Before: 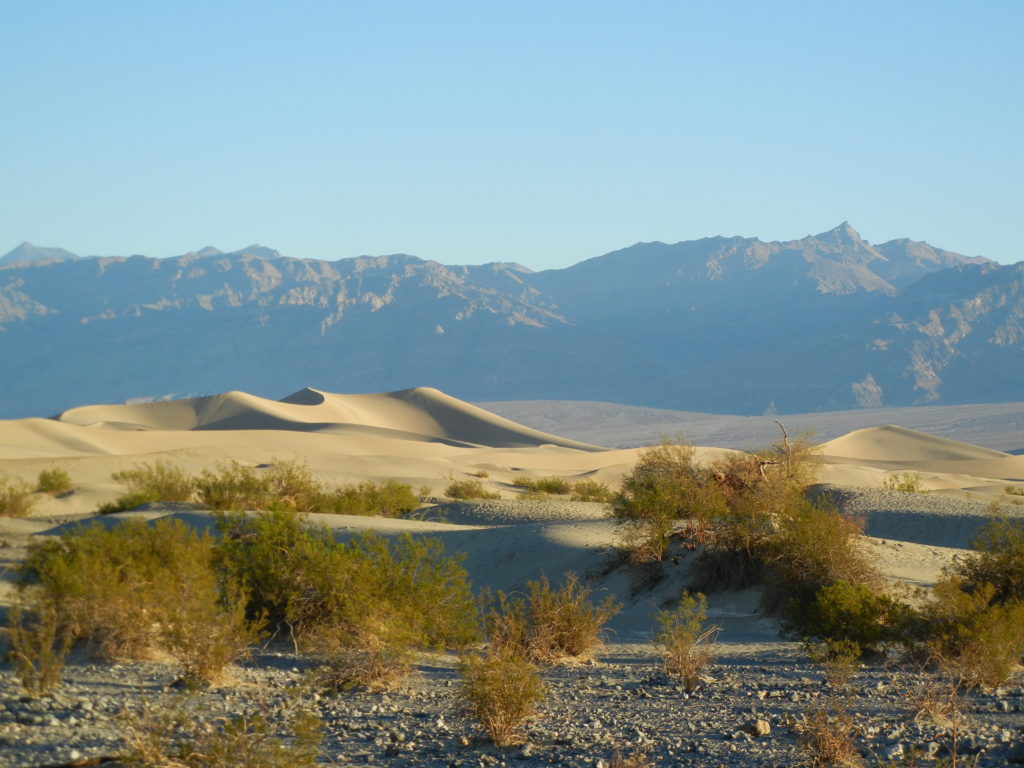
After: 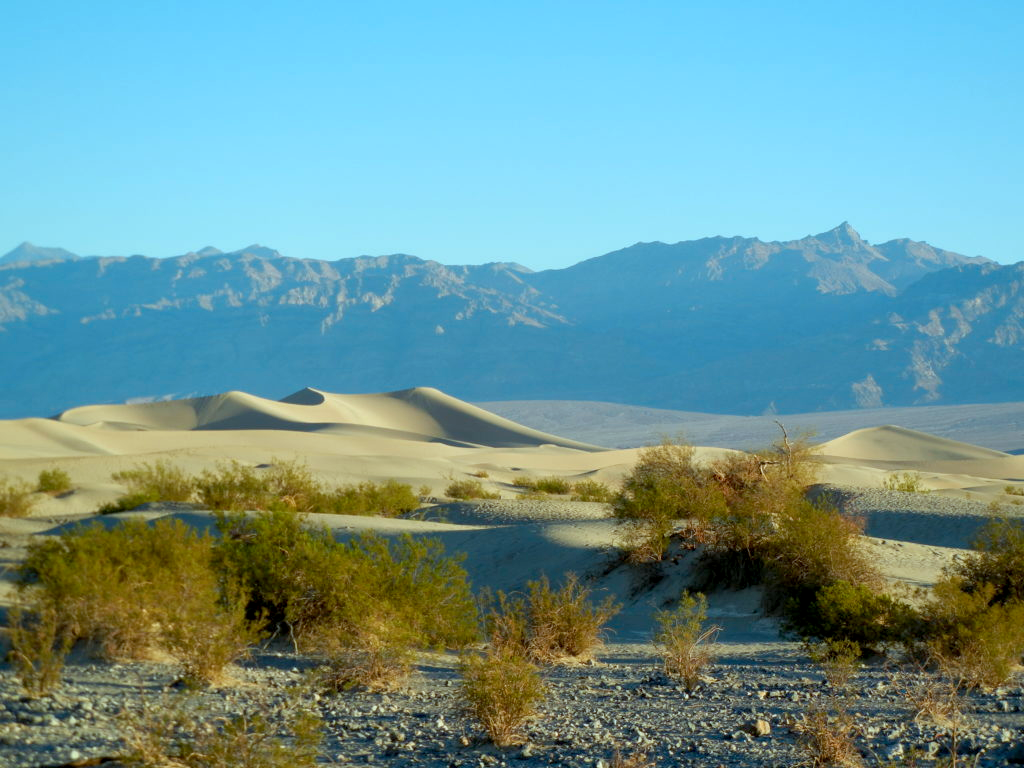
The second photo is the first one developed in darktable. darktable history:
exposure: black level correction 0.009, exposure 0.107 EV, compensate highlight preservation false
shadows and highlights: shadows 36.4, highlights -26.65, soften with gaussian
color balance rgb: perceptual saturation grading › global saturation 0.829%, global vibrance 20%
color correction: highlights a* -9.91, highlights b* -9.88
